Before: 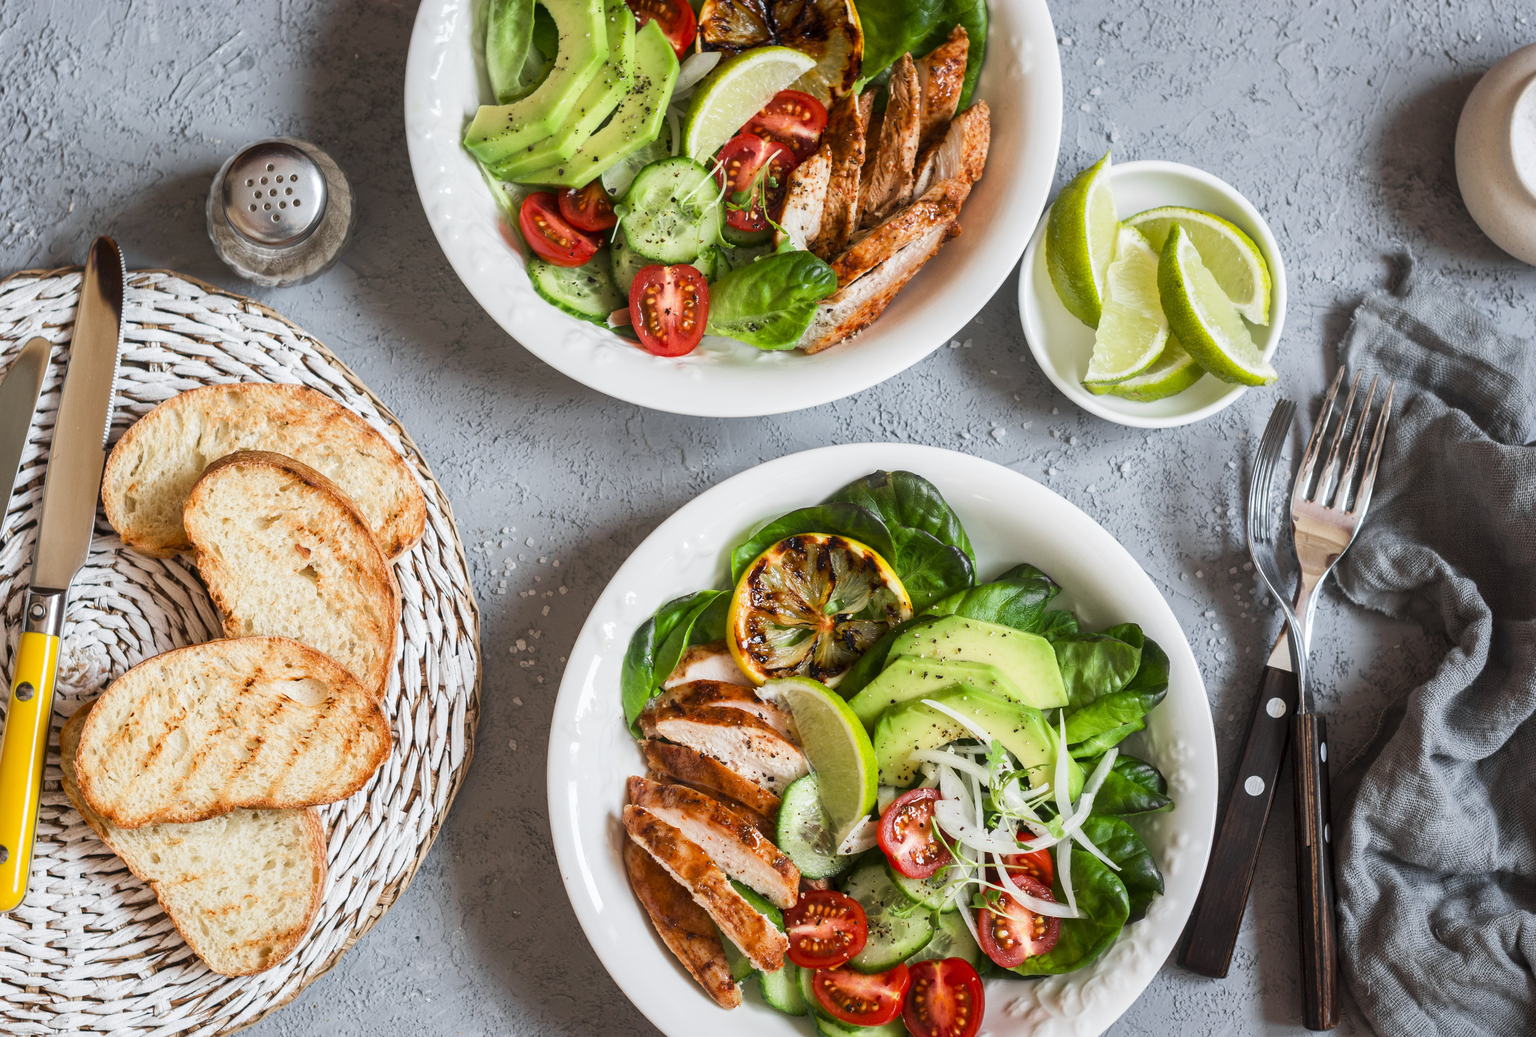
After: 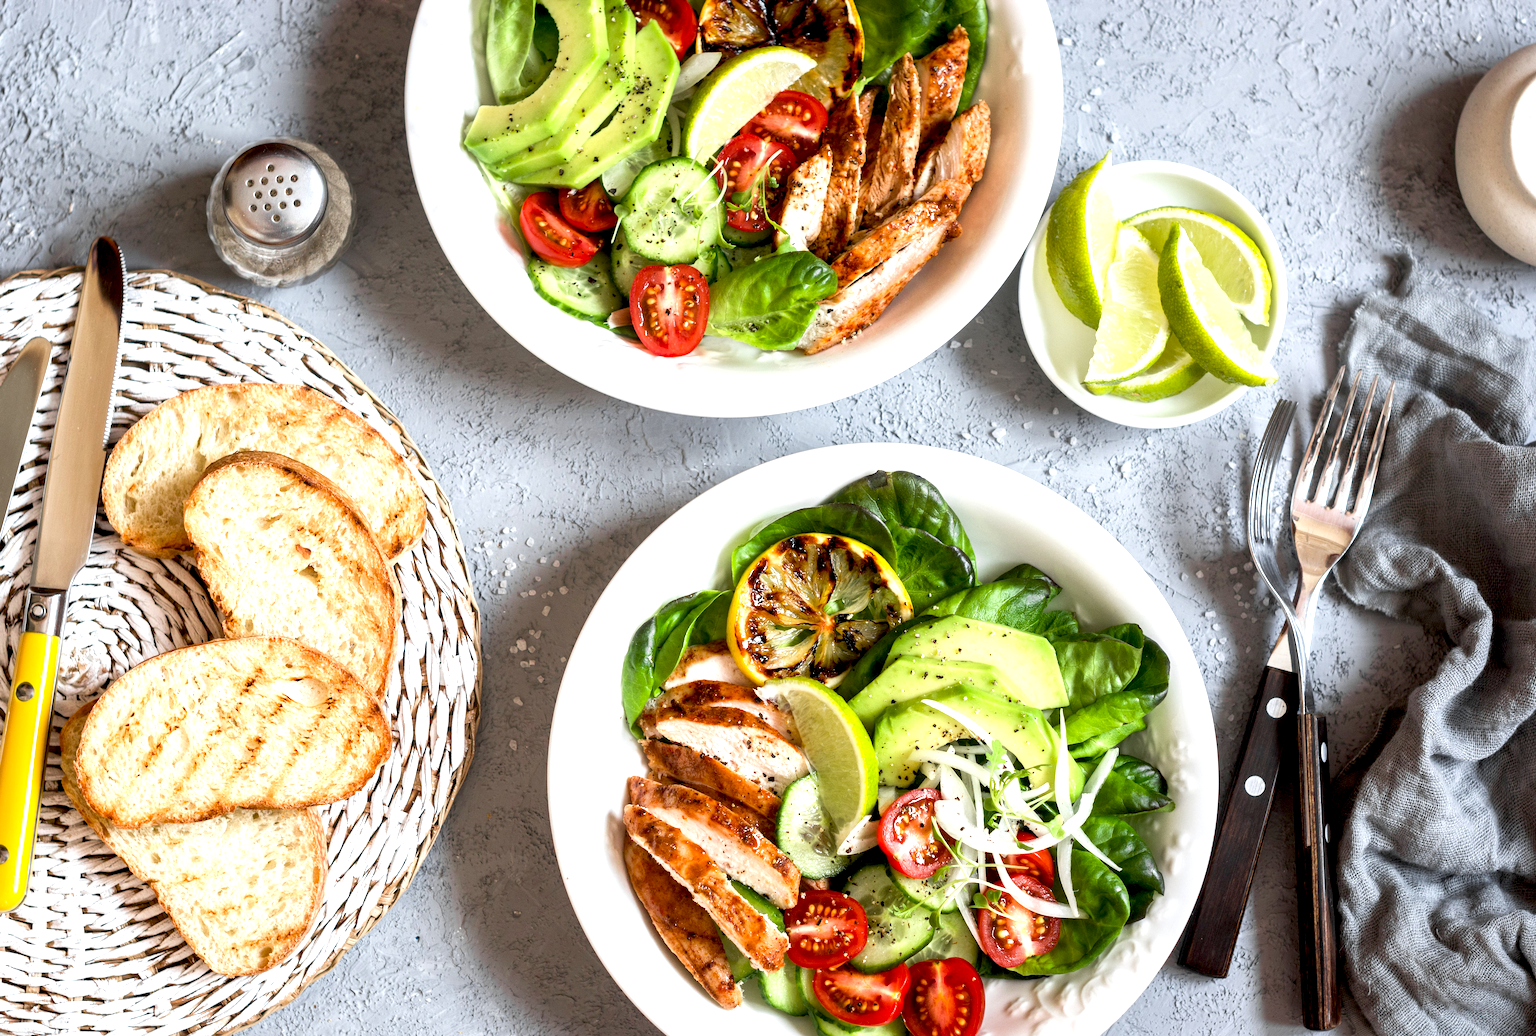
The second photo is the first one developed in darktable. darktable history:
exposure: black level correction 0.011, exposure 0.703 EV, compensate highlight preservation false
